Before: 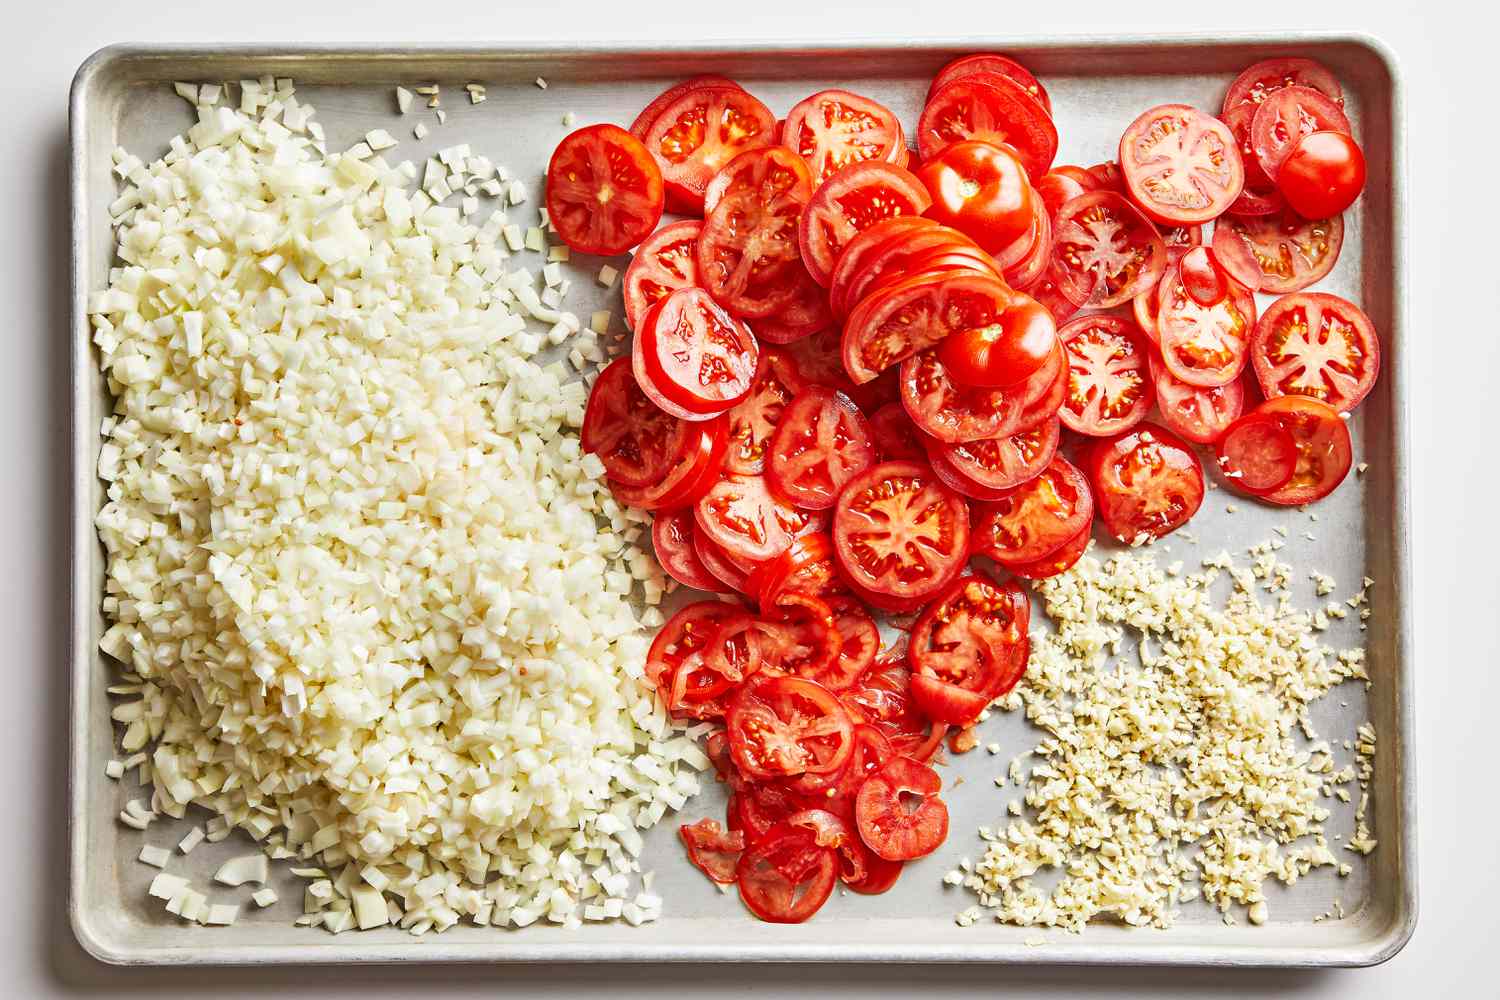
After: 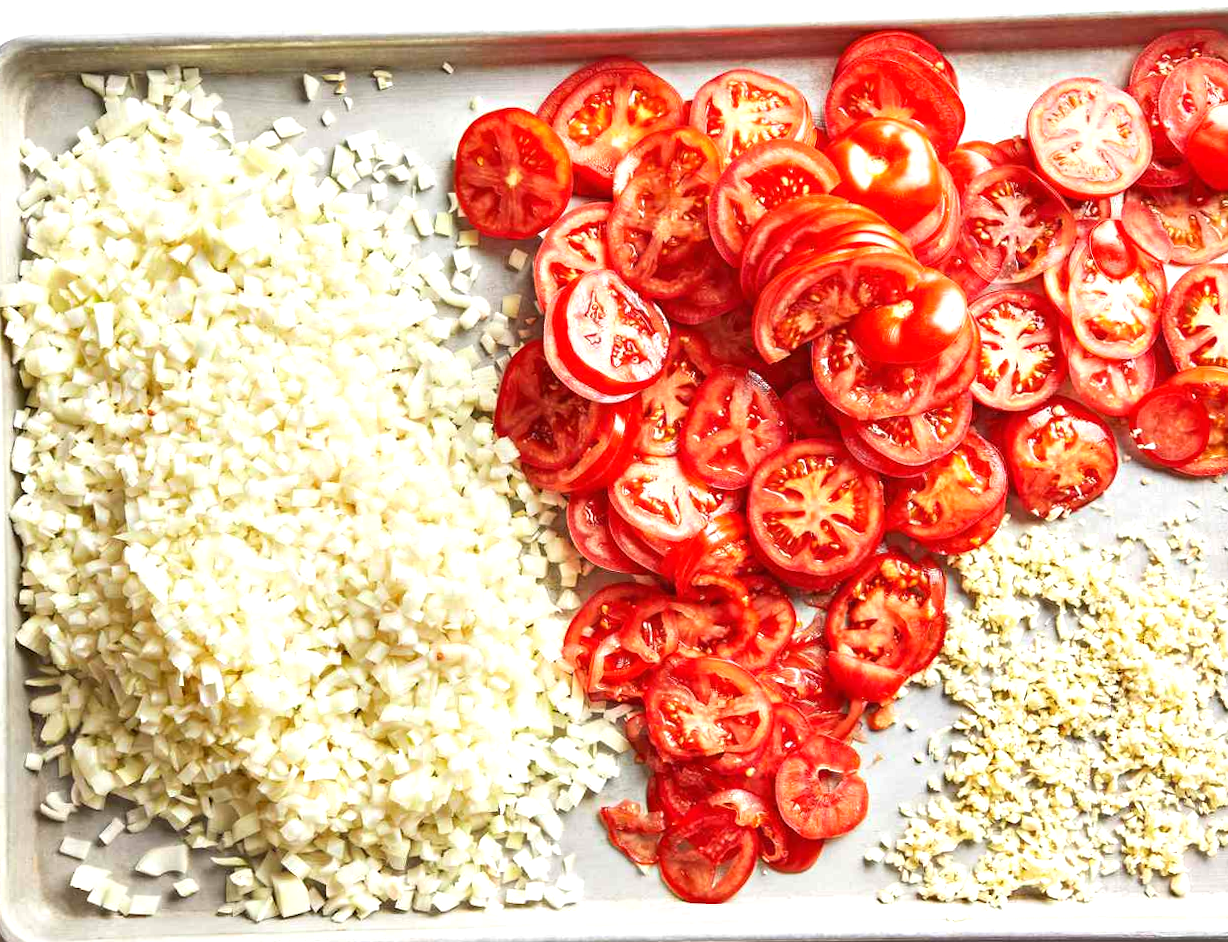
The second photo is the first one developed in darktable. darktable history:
crop and rotate: angle 1.04°, left 4.545%, top 0.652%, right 11.342%, bottom 2.576%
exposure: black level correction 0, exposure 0.499 EV, compensate exposure bias true, compensate highlight preservation false
